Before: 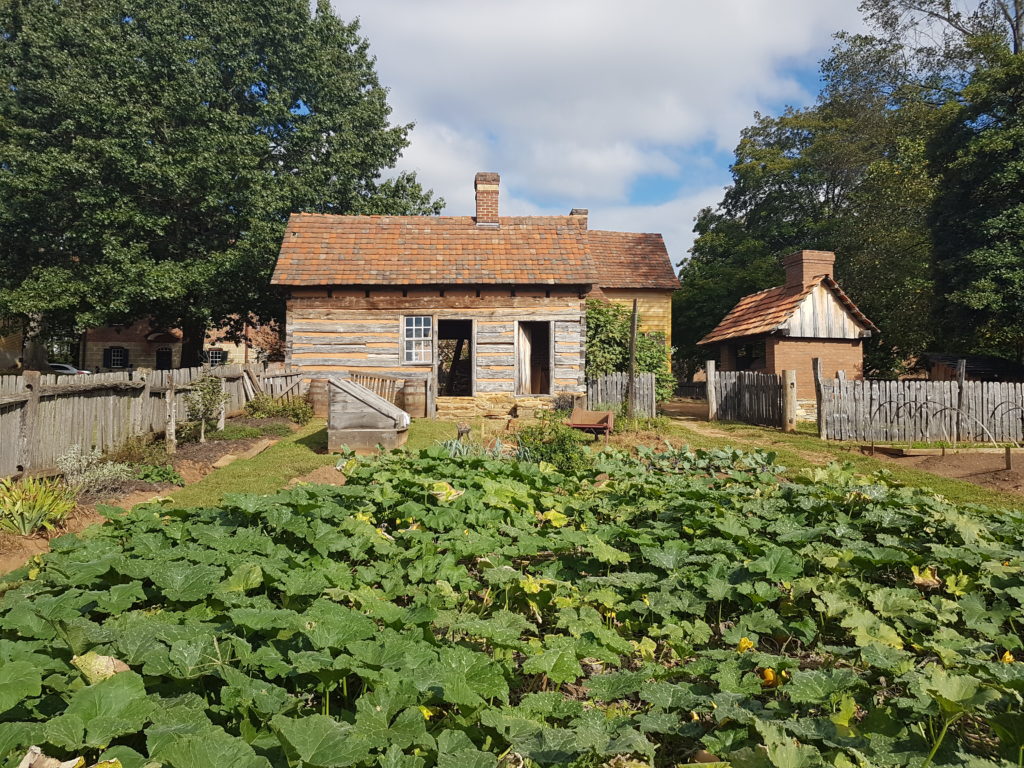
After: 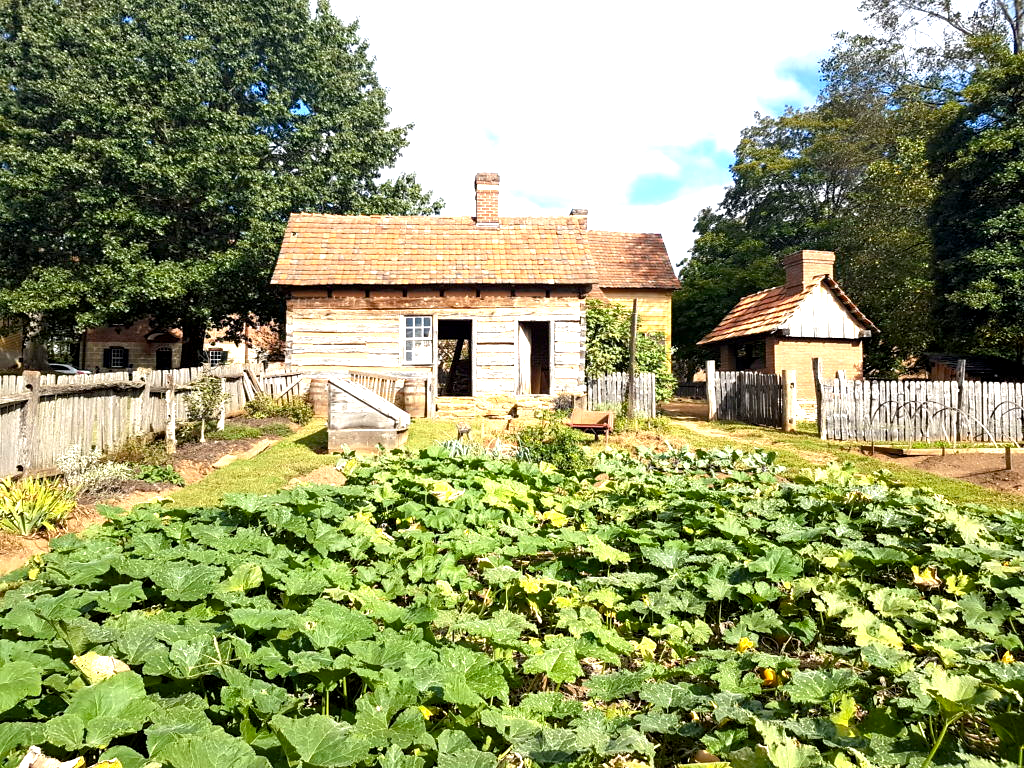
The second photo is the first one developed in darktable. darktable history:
color balance rgb: power › luminance -14.936%, global offset › luminance -1.422%, perceptual saturation grading › global saturation 1.77%, perceptual saturation grading › highlights -1.92%, perceptual saturation grading › mid-tones 4.733%, perceptual saturation grading › shadows 7.453%, global vibrance 1.22%, saturation formula JzAzBz (2021)
exposure: black level correction 0.001, exposure 1.398 EV, compensate exposure bias true, compensate highlight preservation false
